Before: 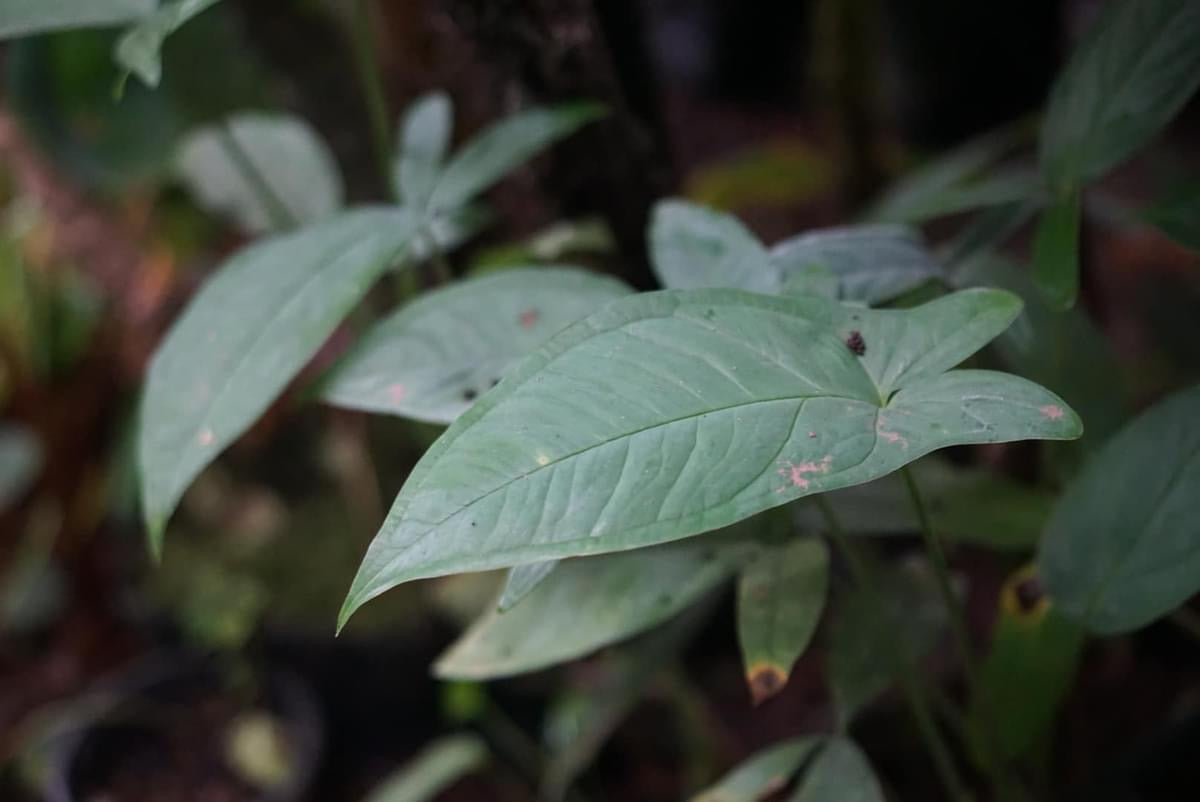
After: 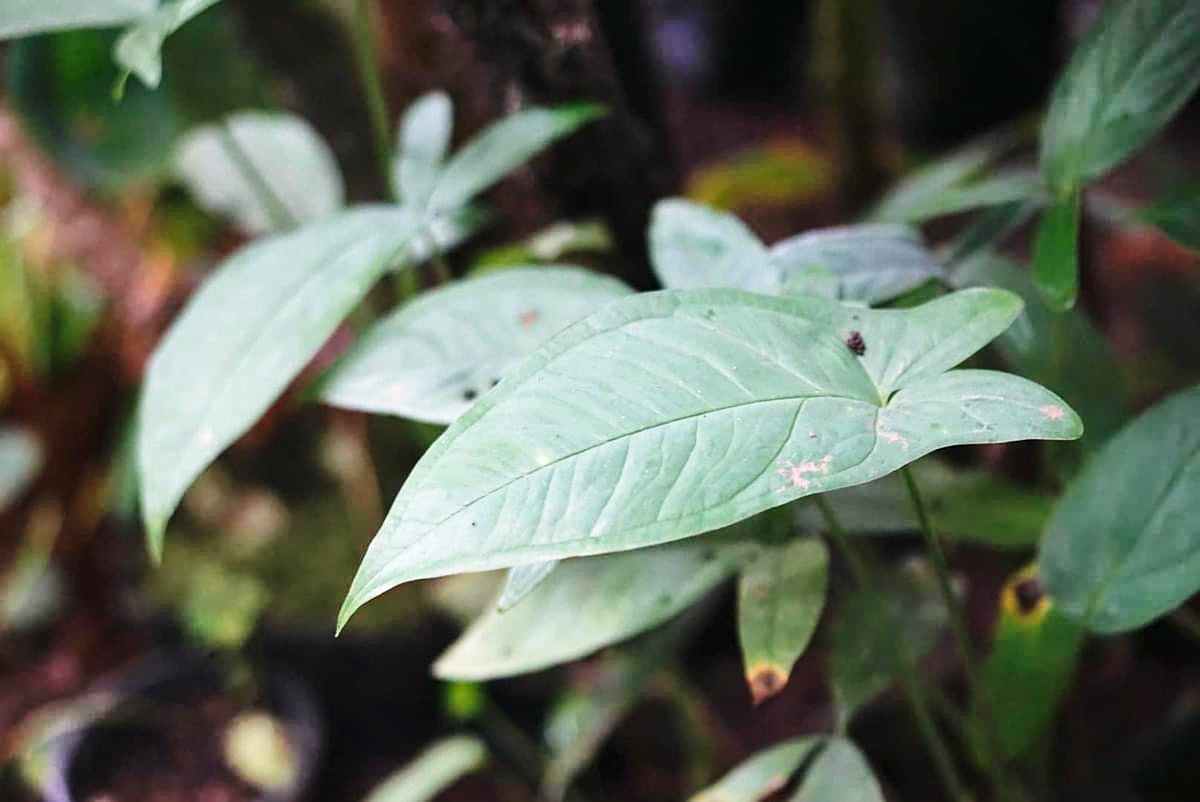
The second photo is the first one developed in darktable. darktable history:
base curve: curves: ch0 [(0, 0) (0.028, 0.03) (0.121, 0.232) (0.46, 0.748) (0.859, 0.968) (1, 1)], preserve colors none
sharpen: amount 0.2
exposure: black level correction 0, exposure 0.5 EV, compensate highlight preservation false
shadows and highlights: white point adjustment 1, soften with gaussian
